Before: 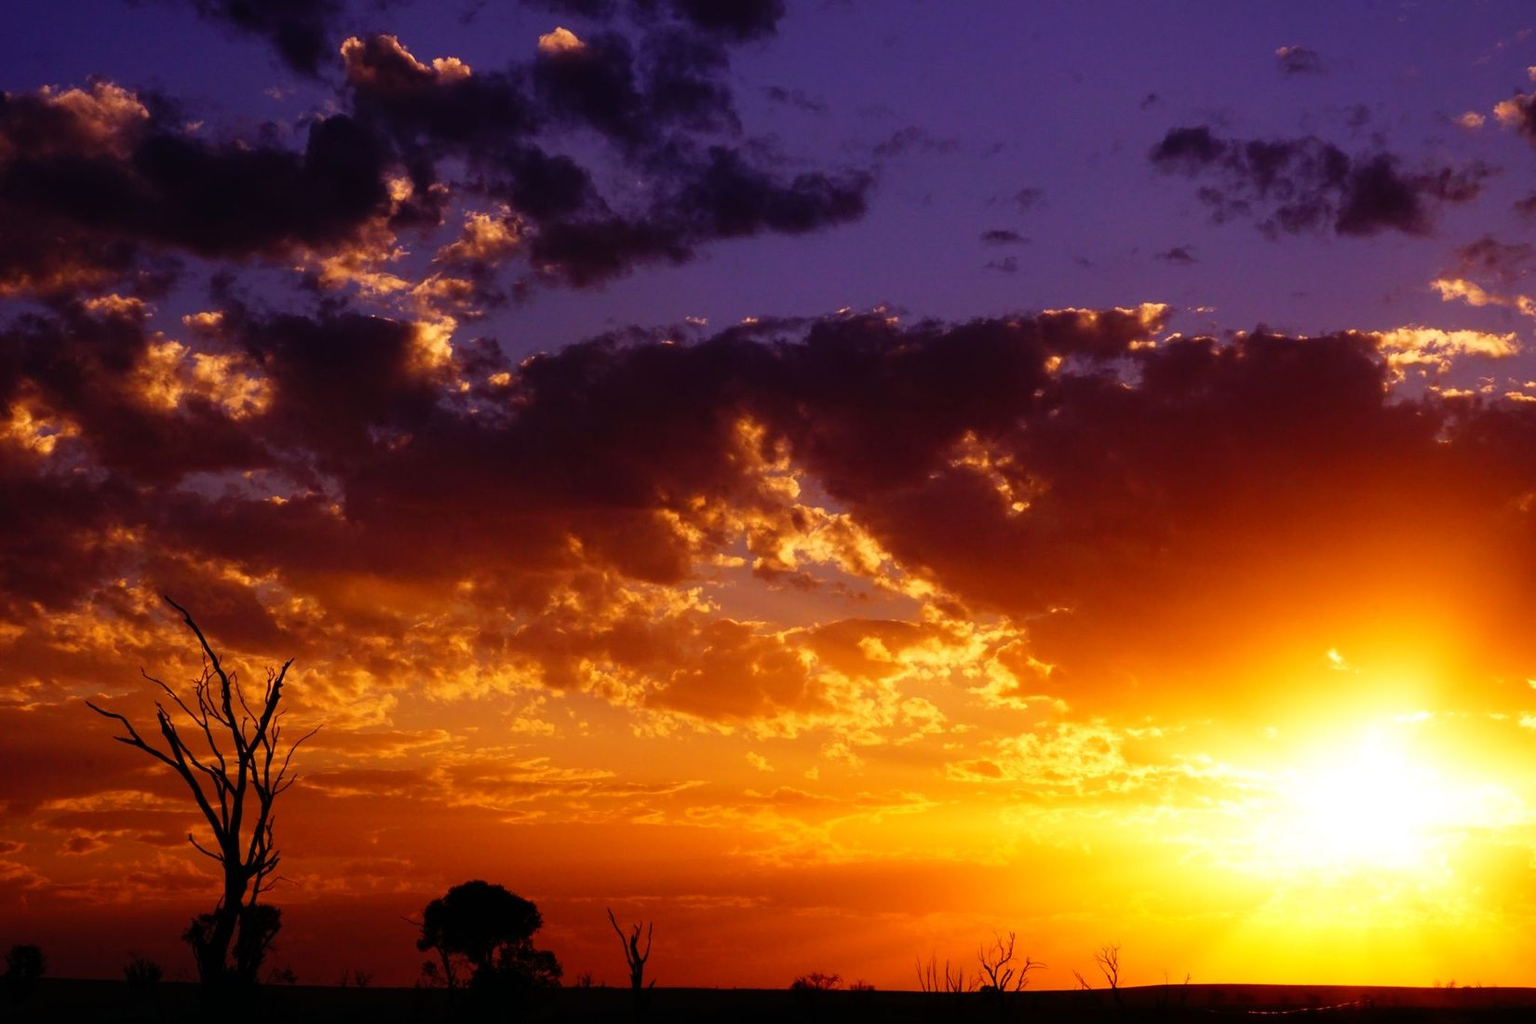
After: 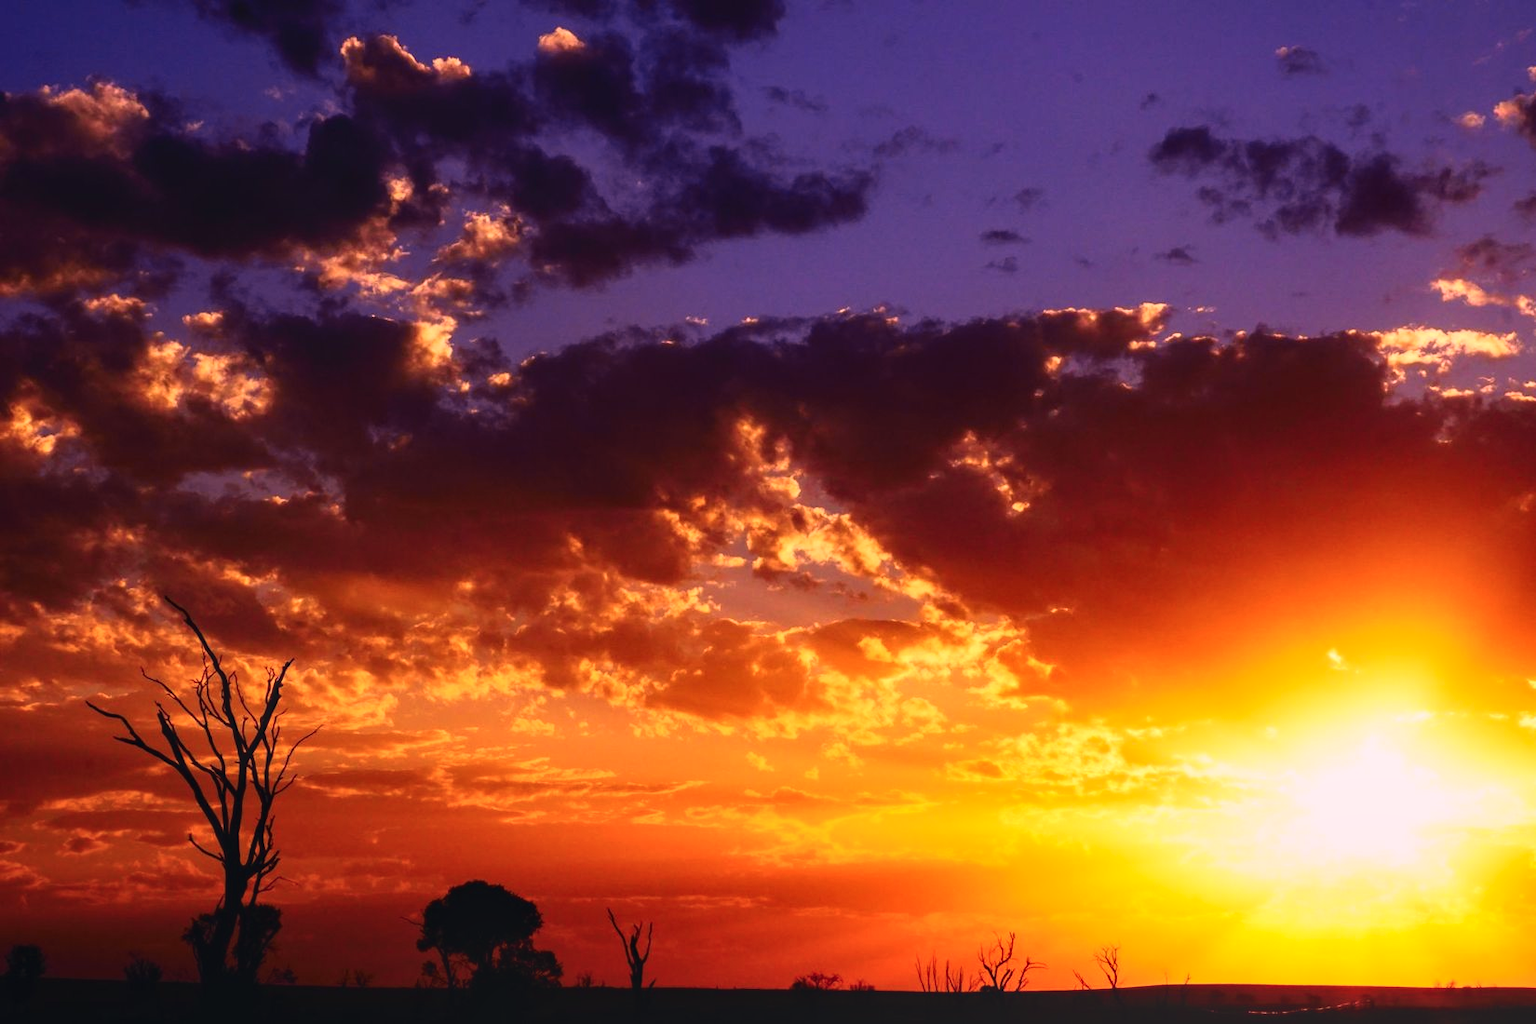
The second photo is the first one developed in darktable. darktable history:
color correction: highlights a* 12.28, highlights b* 5.39
exposure: exposure 0.212 EV, compensate exposure bias true, compensate highlight preservation false
local contrast: on, module defaults
tone curve: curves: ch0 [(0, 0.045) (0.155, 0.169) (0.46, 0.466) (0.751, 0.788) (1, 0.961)]; ch1 [(0, 0) (0.43, 0.408) (0.472, 0.469) (0.505, 0.503) (0.553, 0.563) (0.592, 0.581) (0.631, 0.625) (1, 1)]; ch2 [(0, 0) (0.505, 0.495) (0.55, 0.557) (0.583, 0.573) (1, 1)], color space Lab, independent channels, preserve colors none
